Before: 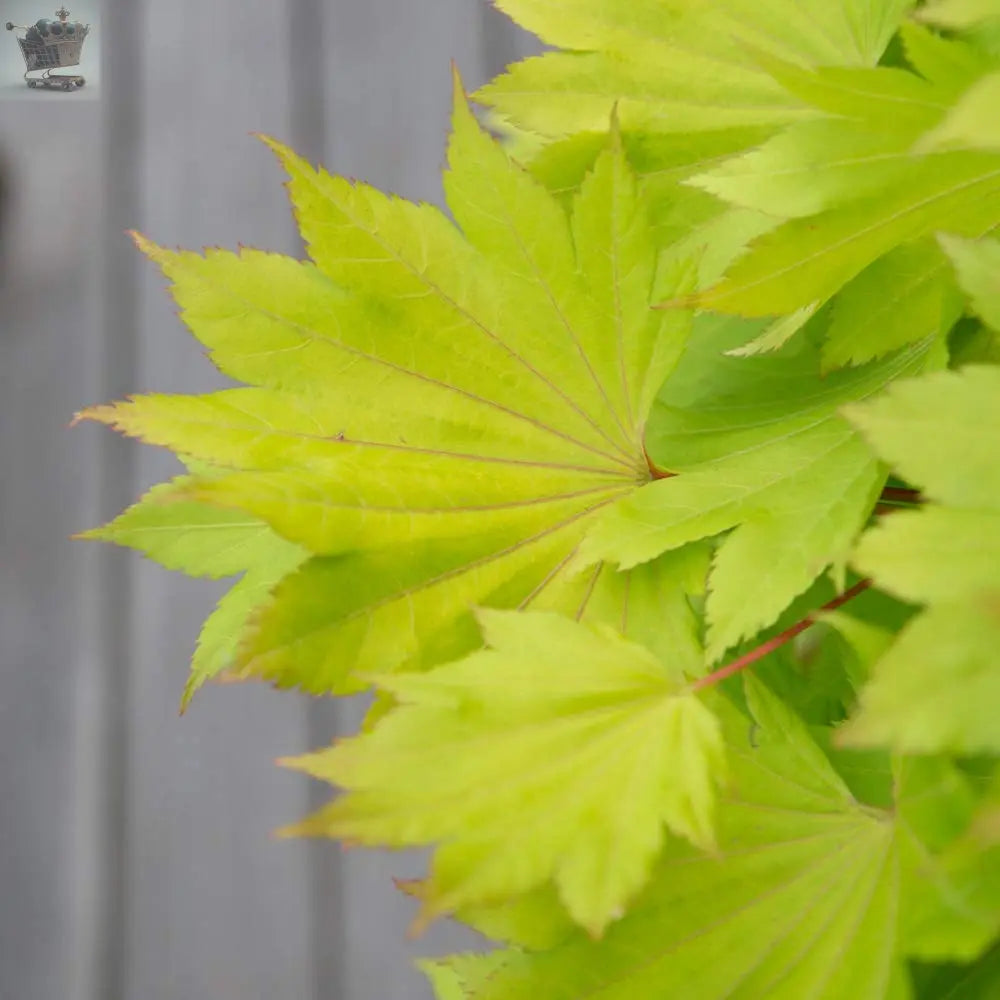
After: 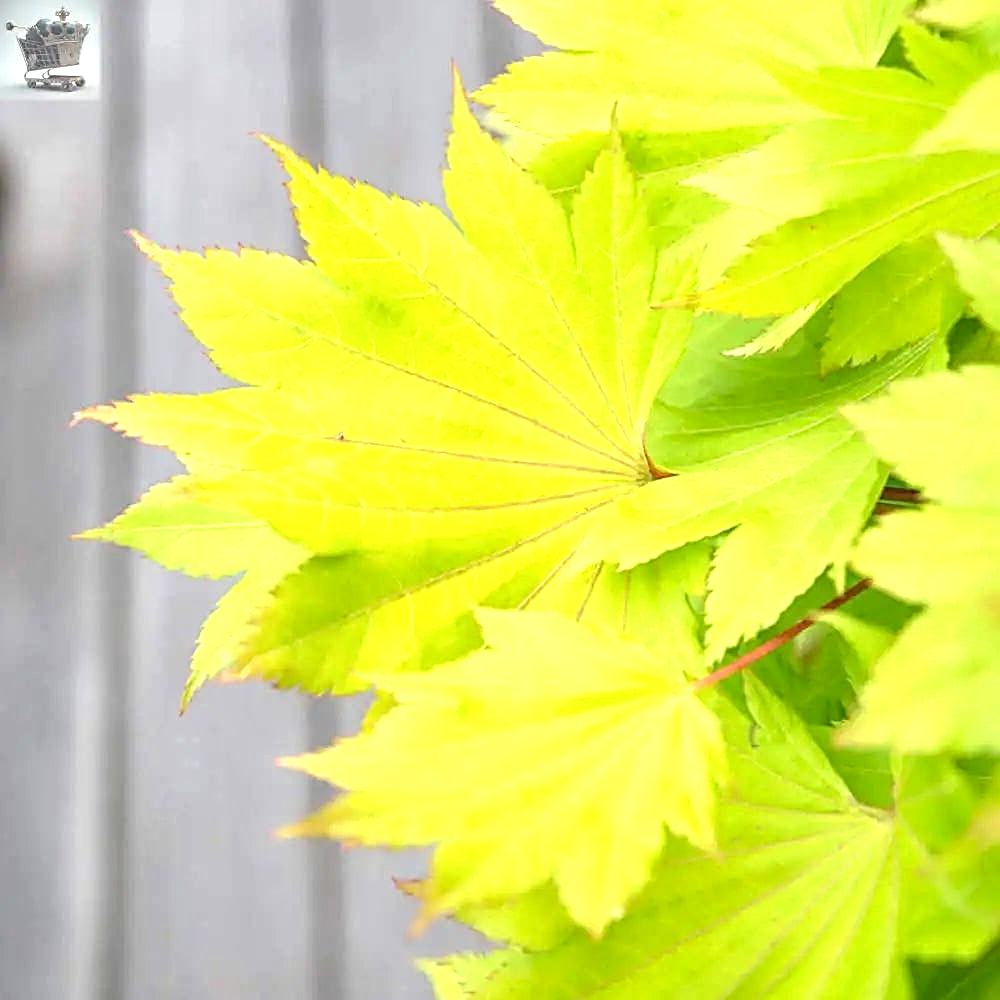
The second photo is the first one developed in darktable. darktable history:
sharpen: radius 2.676, amount 0.669
exposure: black level correction 0, exposure 1.1 EV, compensate exposure bias true, compensate highlight preservation false
local contrast: on, module defaults
